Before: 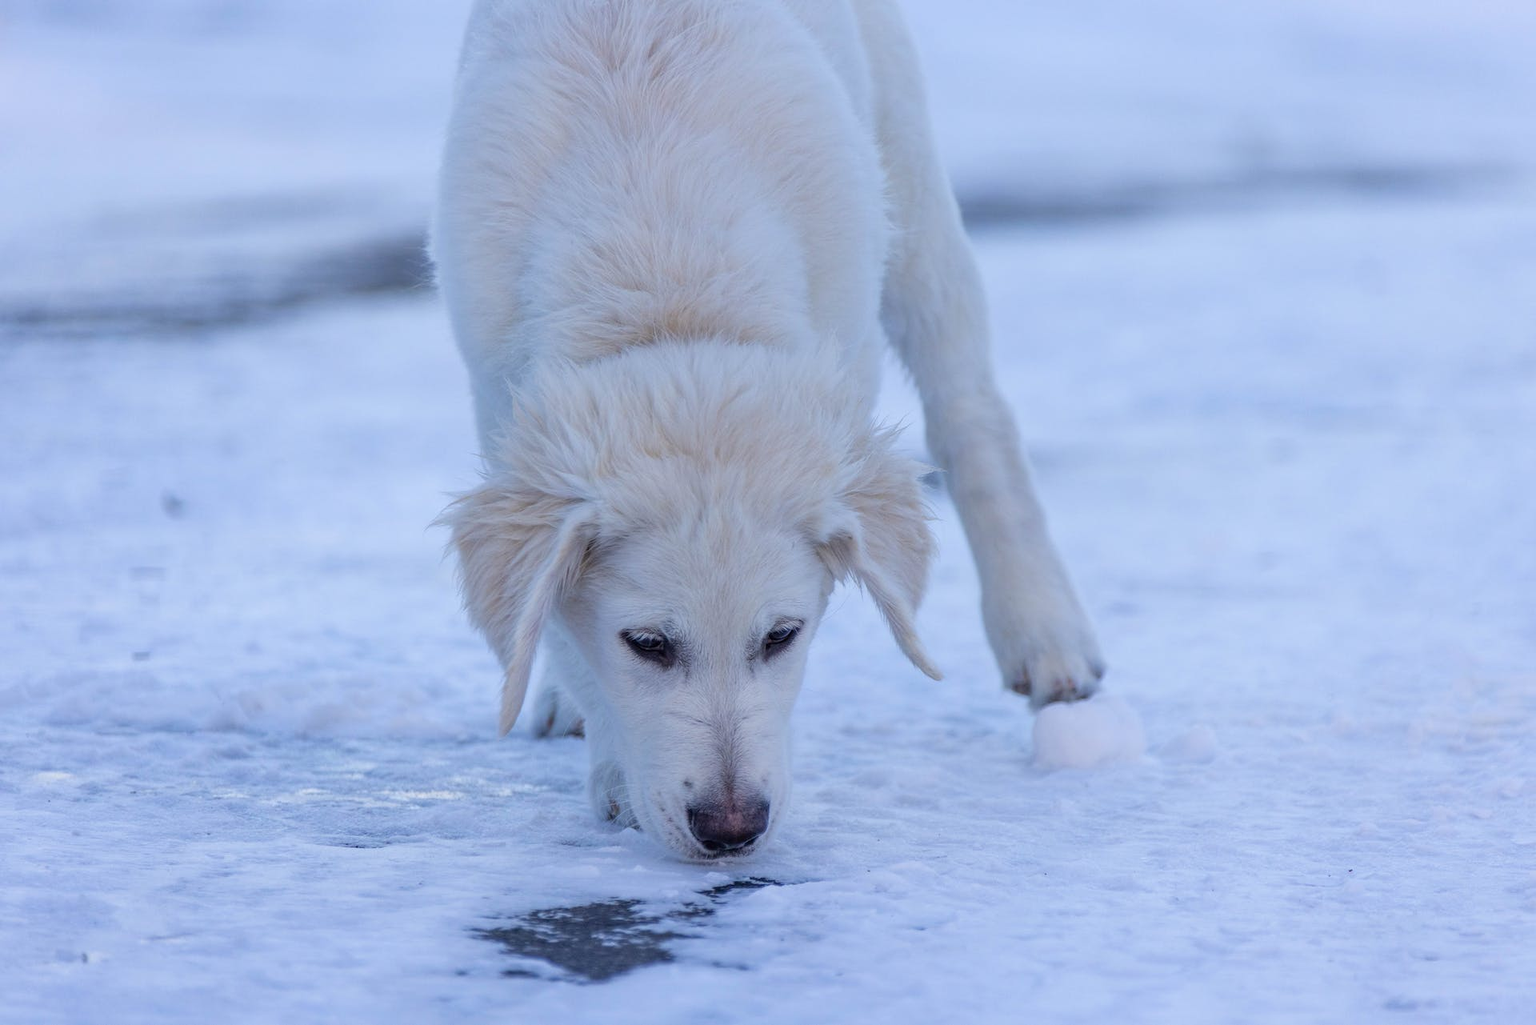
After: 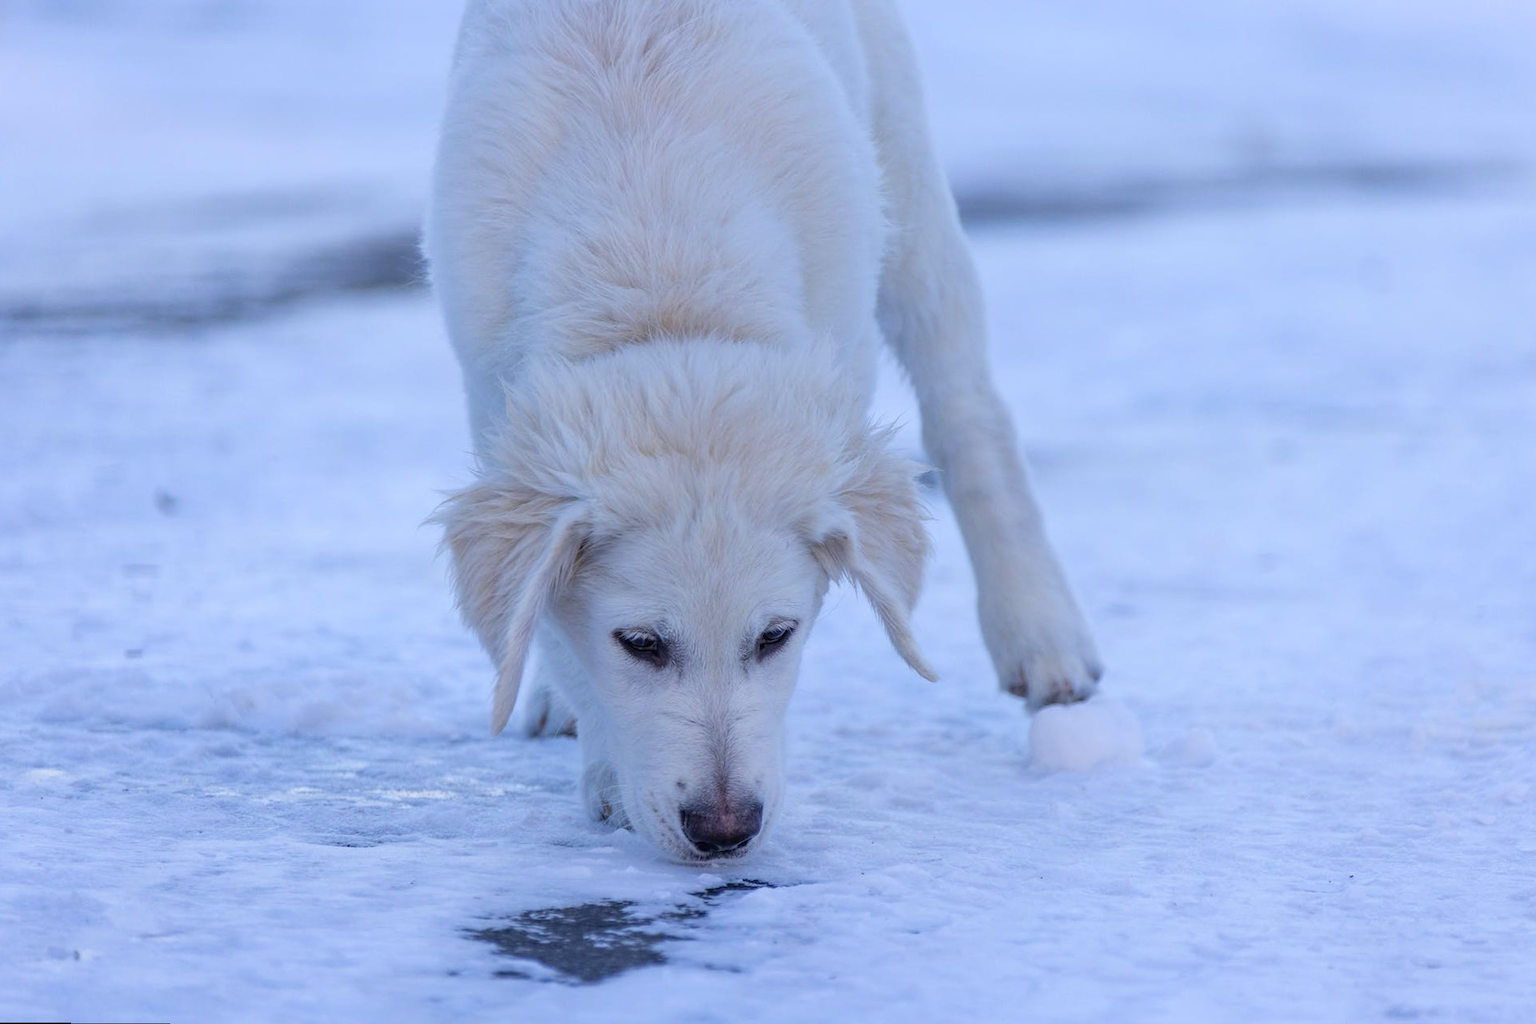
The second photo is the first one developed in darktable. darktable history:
rotate and perspective: rotation 0.192°, lens shift (horizontal) -0.015, crop left 0.005, crop right 0.996, crop top 0.006, crop bottom 0.99
white balance: red 0.983, blue 1.036
